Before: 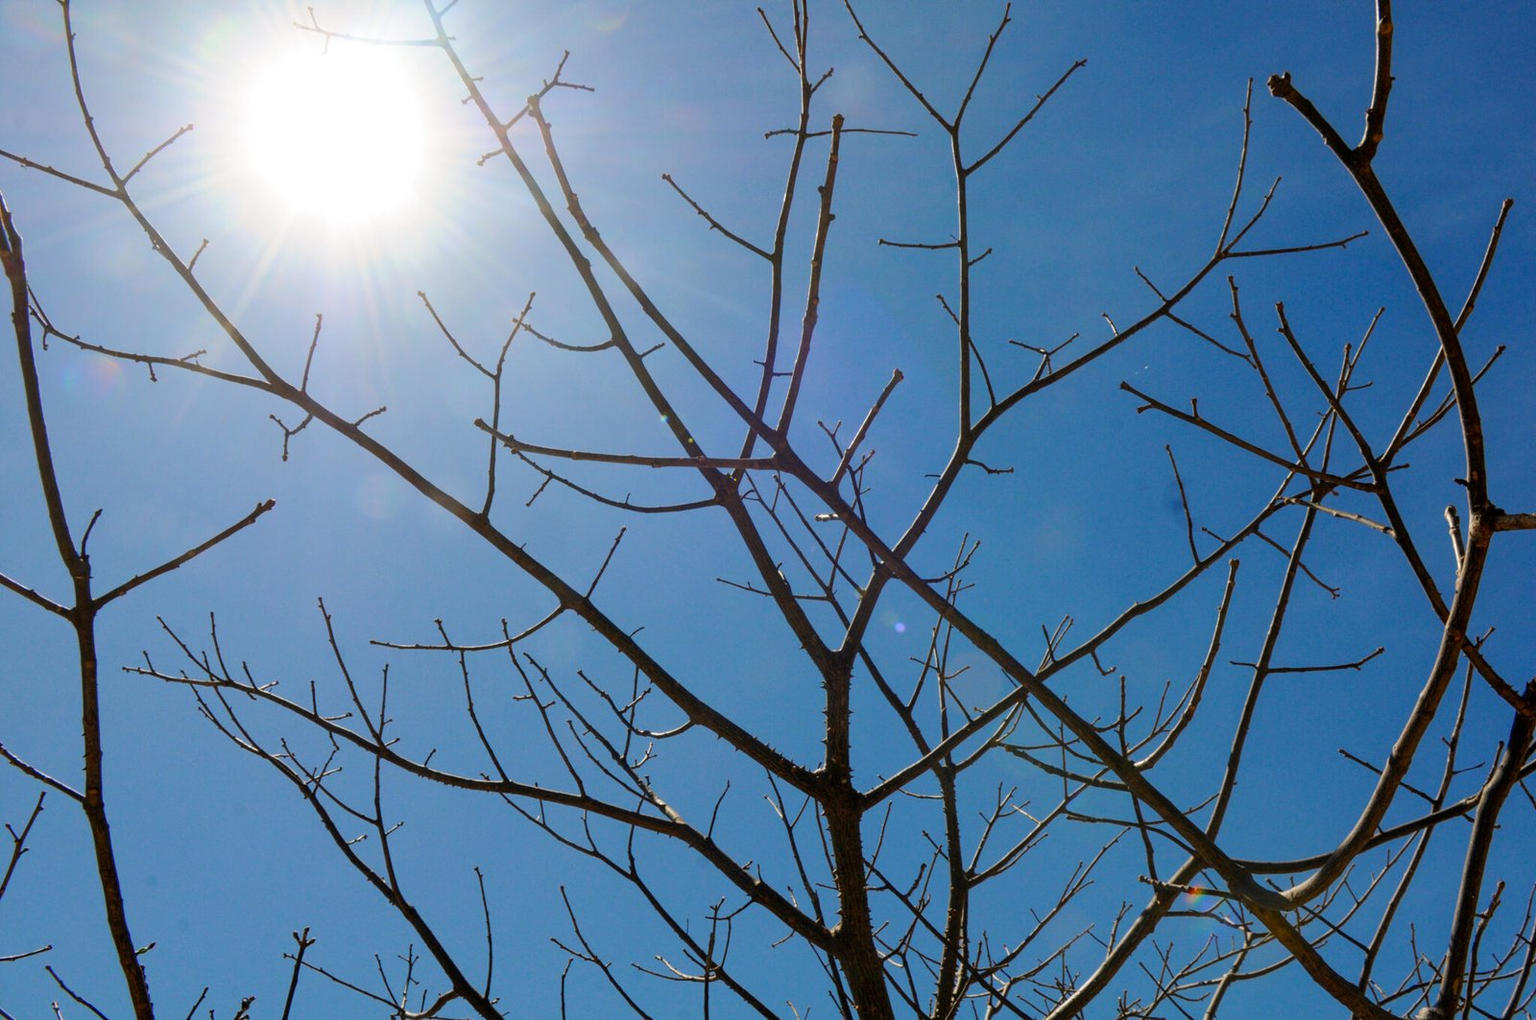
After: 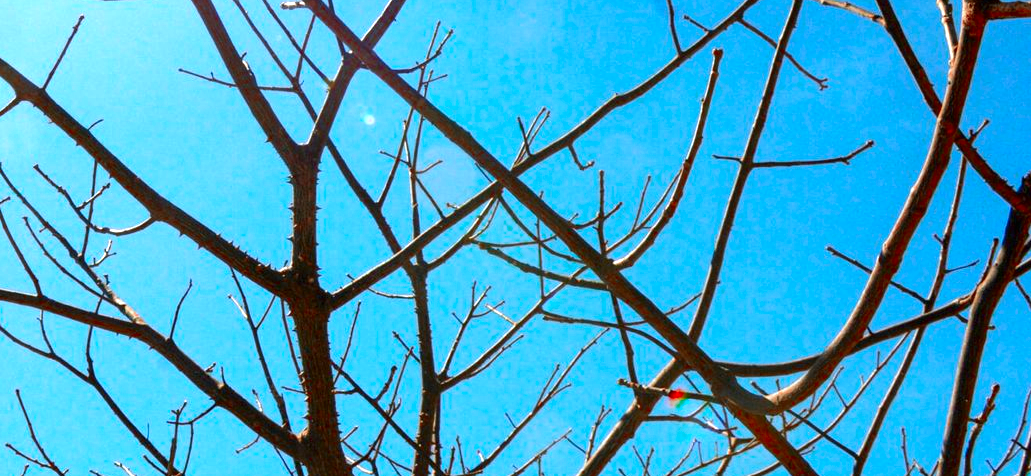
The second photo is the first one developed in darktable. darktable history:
color contrast: green-magenta contrast 1.69, blue-yellow contrast 1.49
crop and rotate: left 35.509%, top 50.238%, bottom 4.934%
exposure: black level correction 0, exposure 1.1 EV, compensate exposure bias true, compensate highlight preservation false
color zones: curves: ch0 [(0, 0.299) (0.25, 0.383) (0.456, 0.352) (0.736, 0.571)]; ch1 [(0, 0.63) (0.151, 0.568) (0.254, 0.416) (0.47, 0.558) (0.732, 0.37) (0.909, 0.492)]; ch2 [(0.004, 0.604) (0.158, 0.443) (0.257, 0.403) (0.761, 0.468)]
